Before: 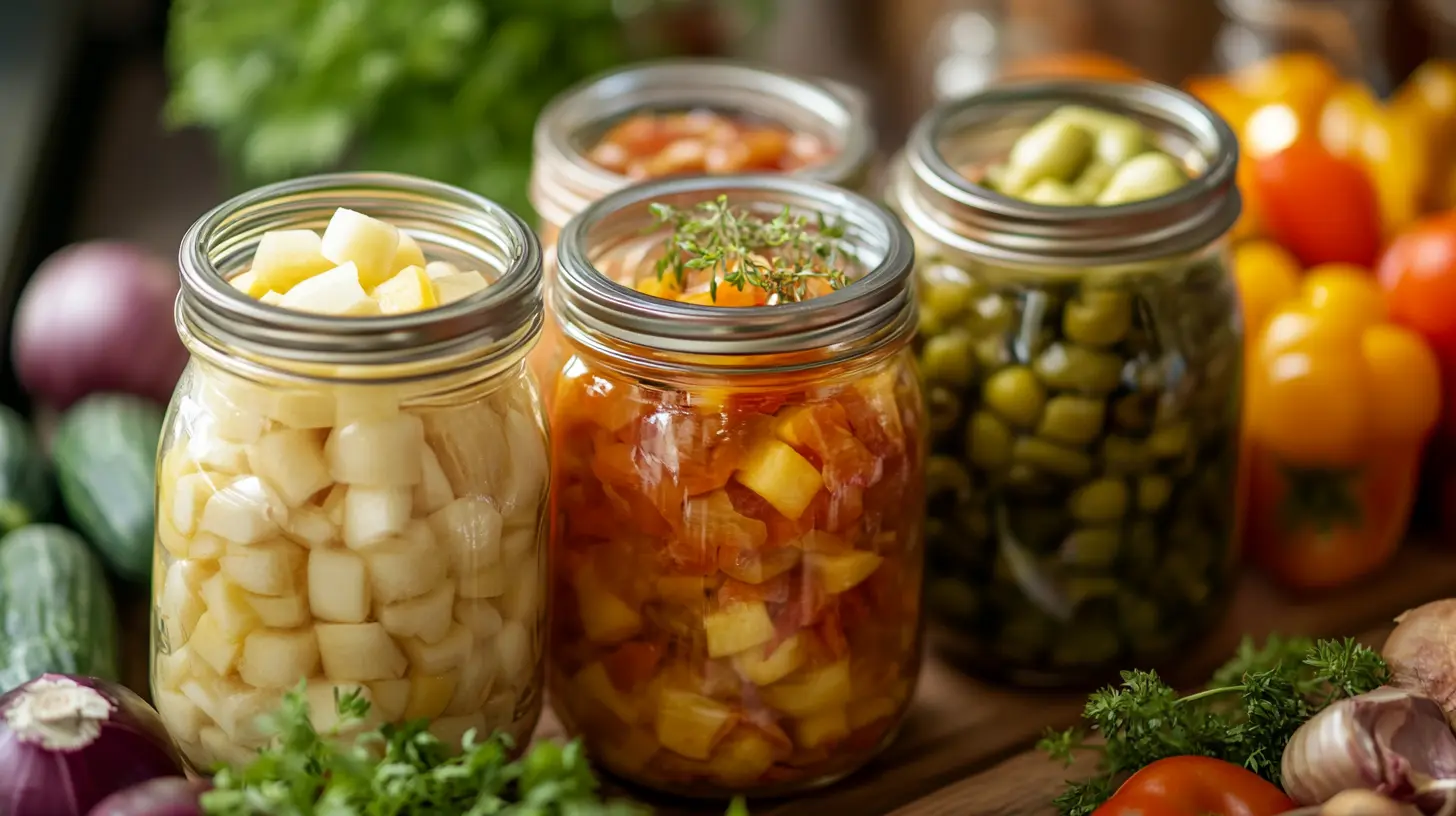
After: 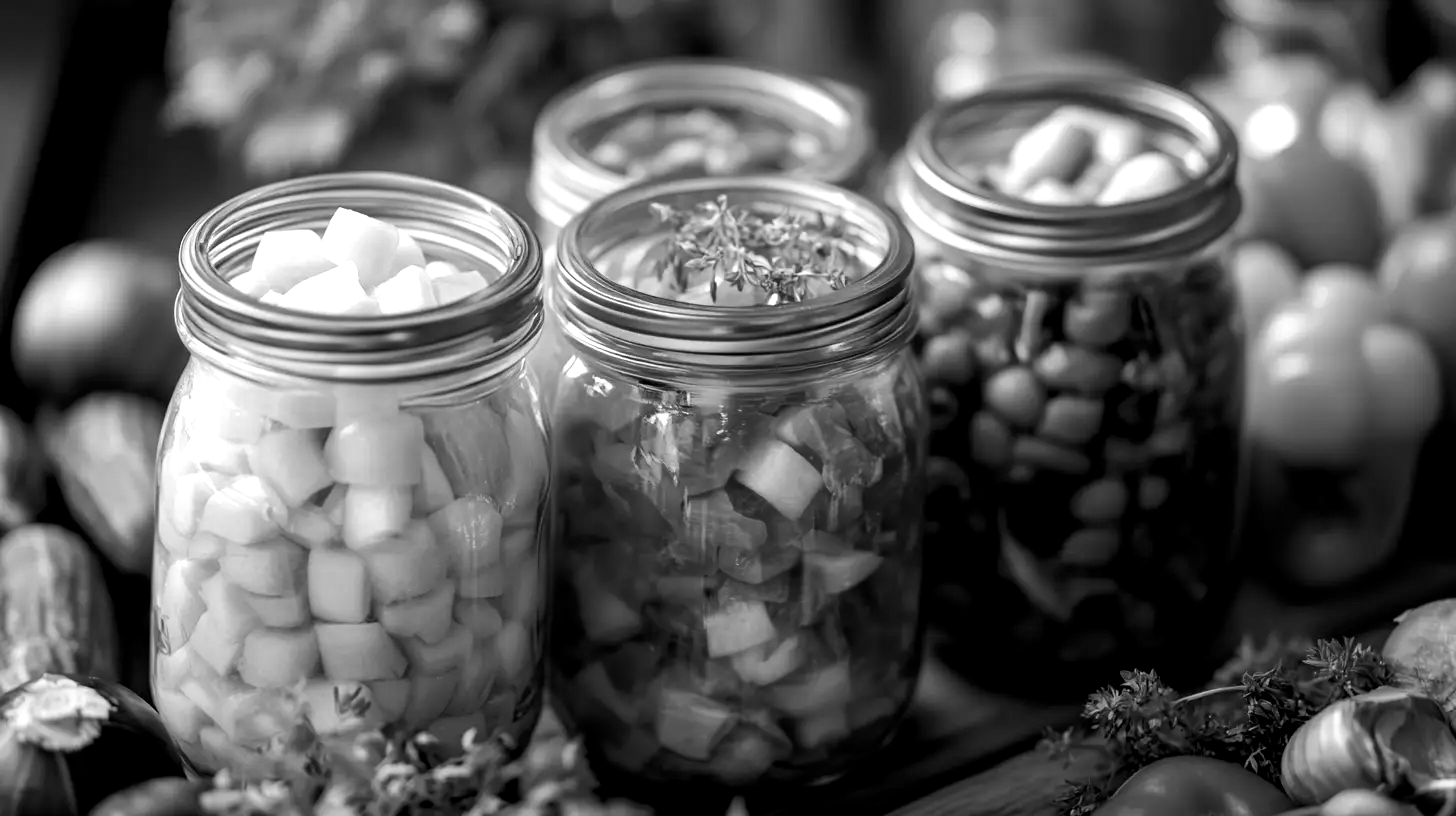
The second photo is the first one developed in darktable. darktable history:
color balance rgb: shadows lift › luminance -21.66%, shadows lift › chroma 8.98%, shadows lift › hue 283.37°, power › chroma 1.55%, power › hue 25.59°, highlights gain › luminance 6.08%, highlights gain › chroma 2.55%, highlights gain › hue 90°, global offset › luminance -0.87%, perceptual saturation grading › global saturation 27.49%, perceptual saturation grading › highlights -28.39%, perceptual saturation grading › mid-tones 15.22%, perceptual saturation grading › shadows 33.98%, perceptual brilliance grading › highlights 10%, perceptual brilliance grading › mid-tones 5%
monochrome: a -74.22, b 78.2
